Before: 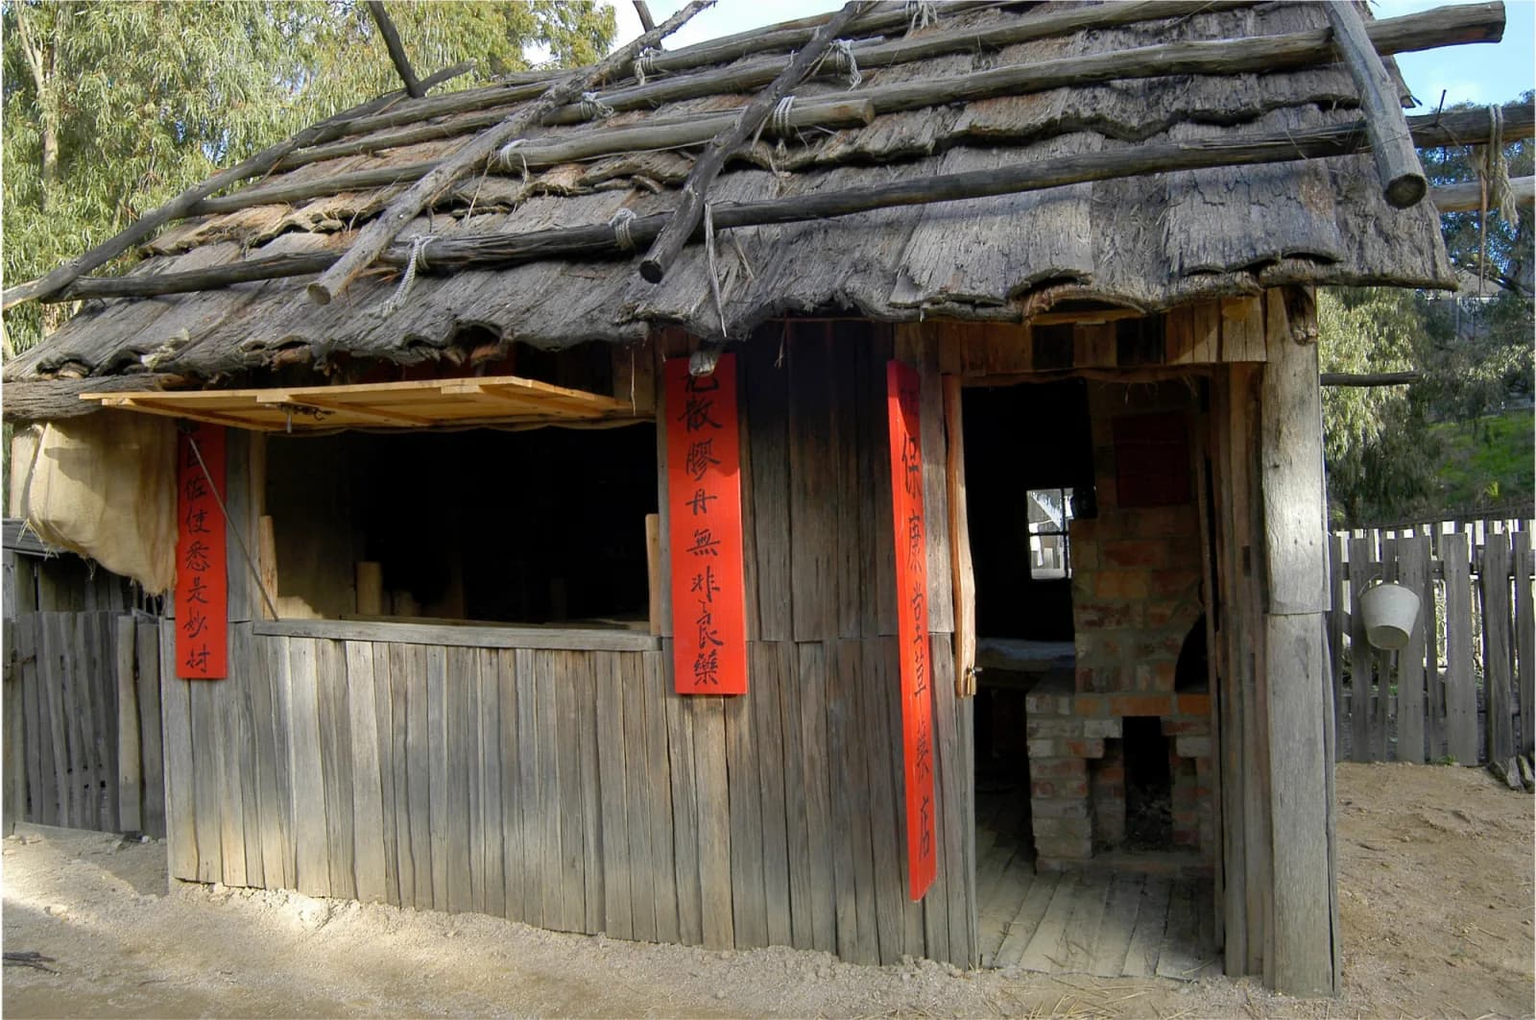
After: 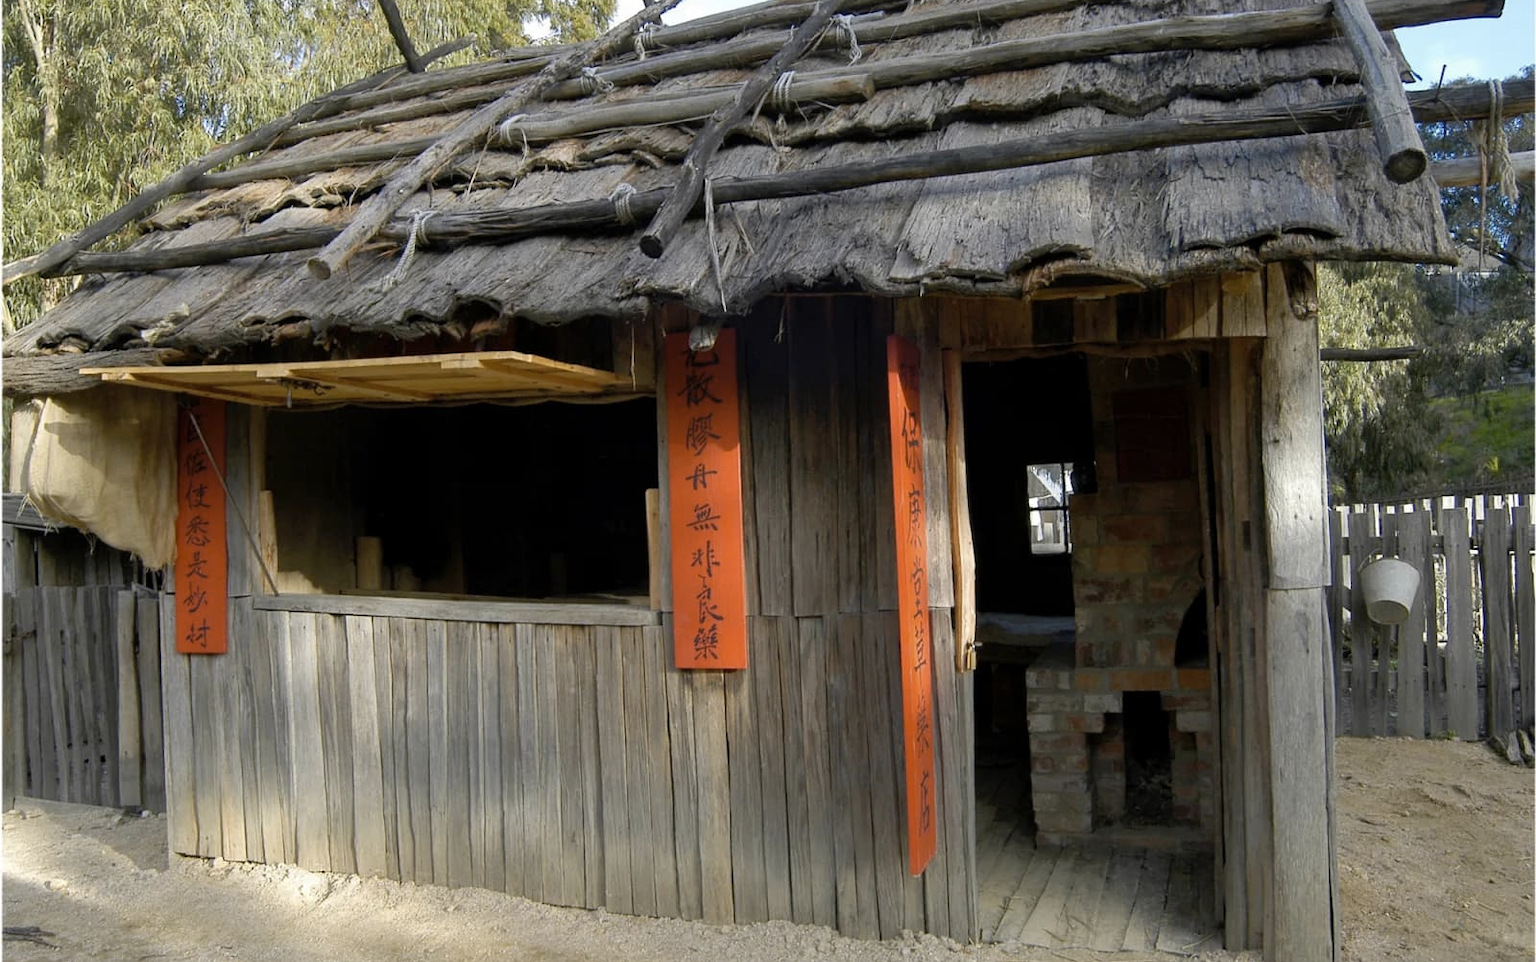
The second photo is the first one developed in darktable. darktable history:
contrast brightness saturation: saturation -0.17
crop and rotate: top 2.479%, bottom 3.018%
color contrast: green-magenta contrast 0.8, blue-yellow contrast 1.1, unbound 0
